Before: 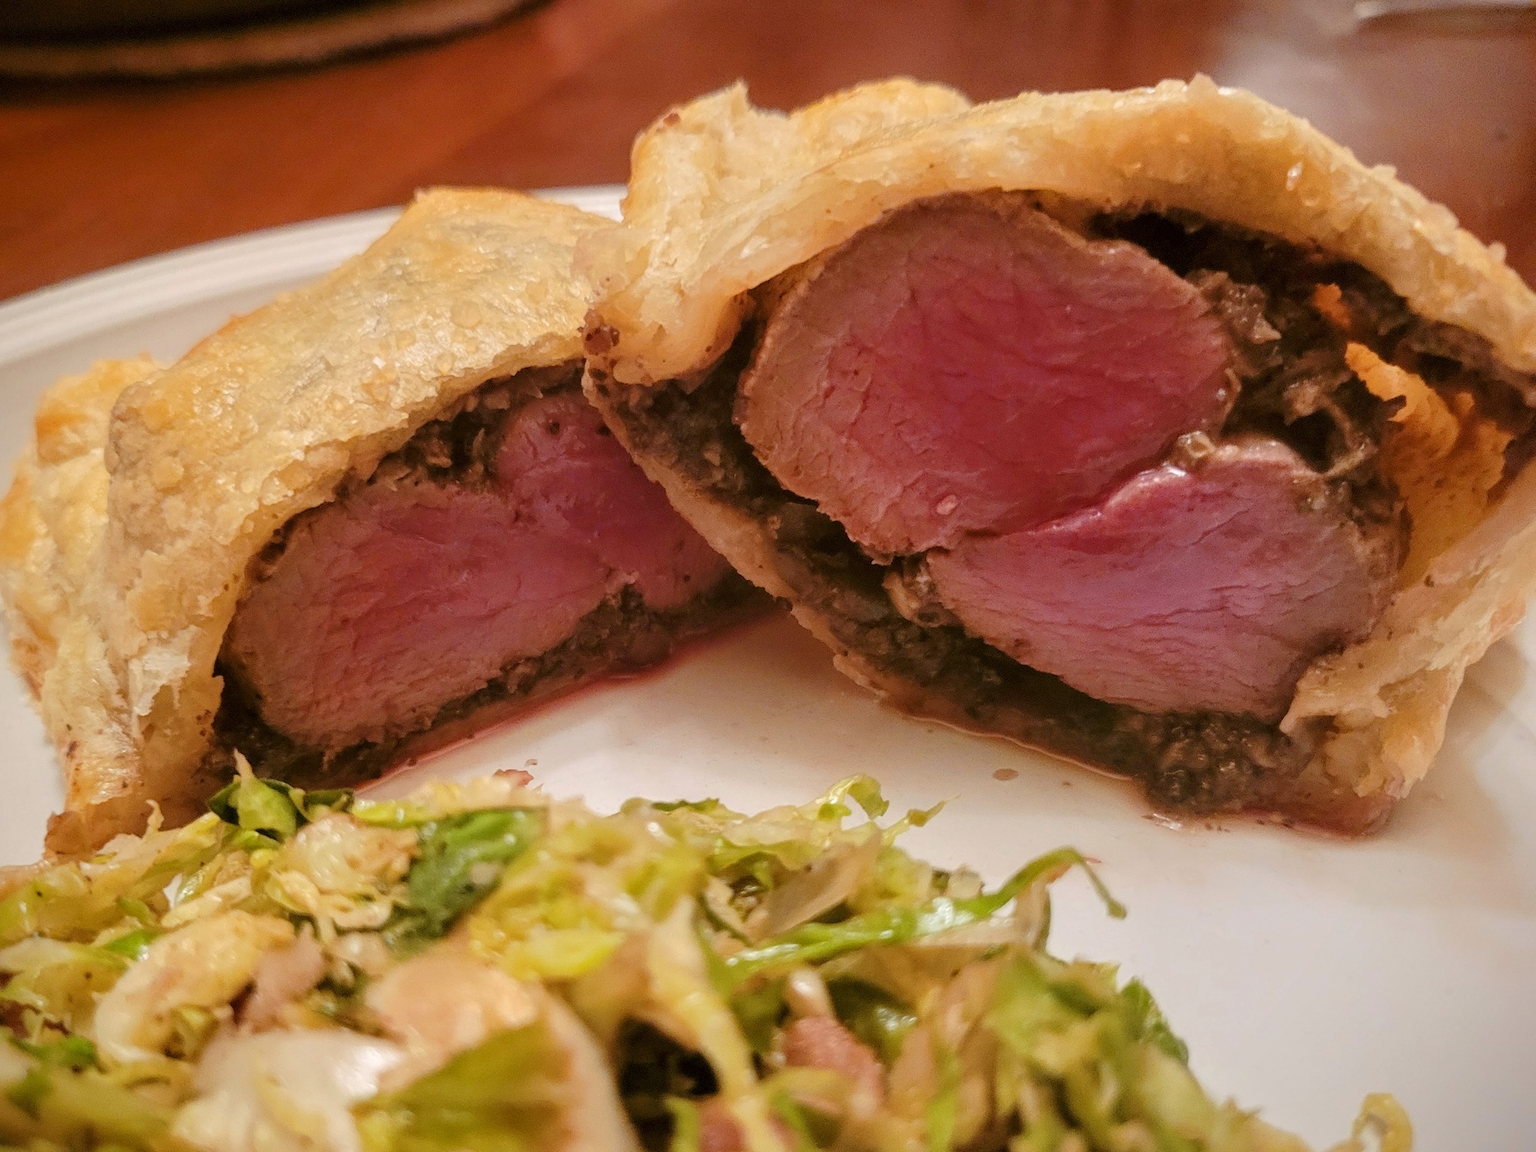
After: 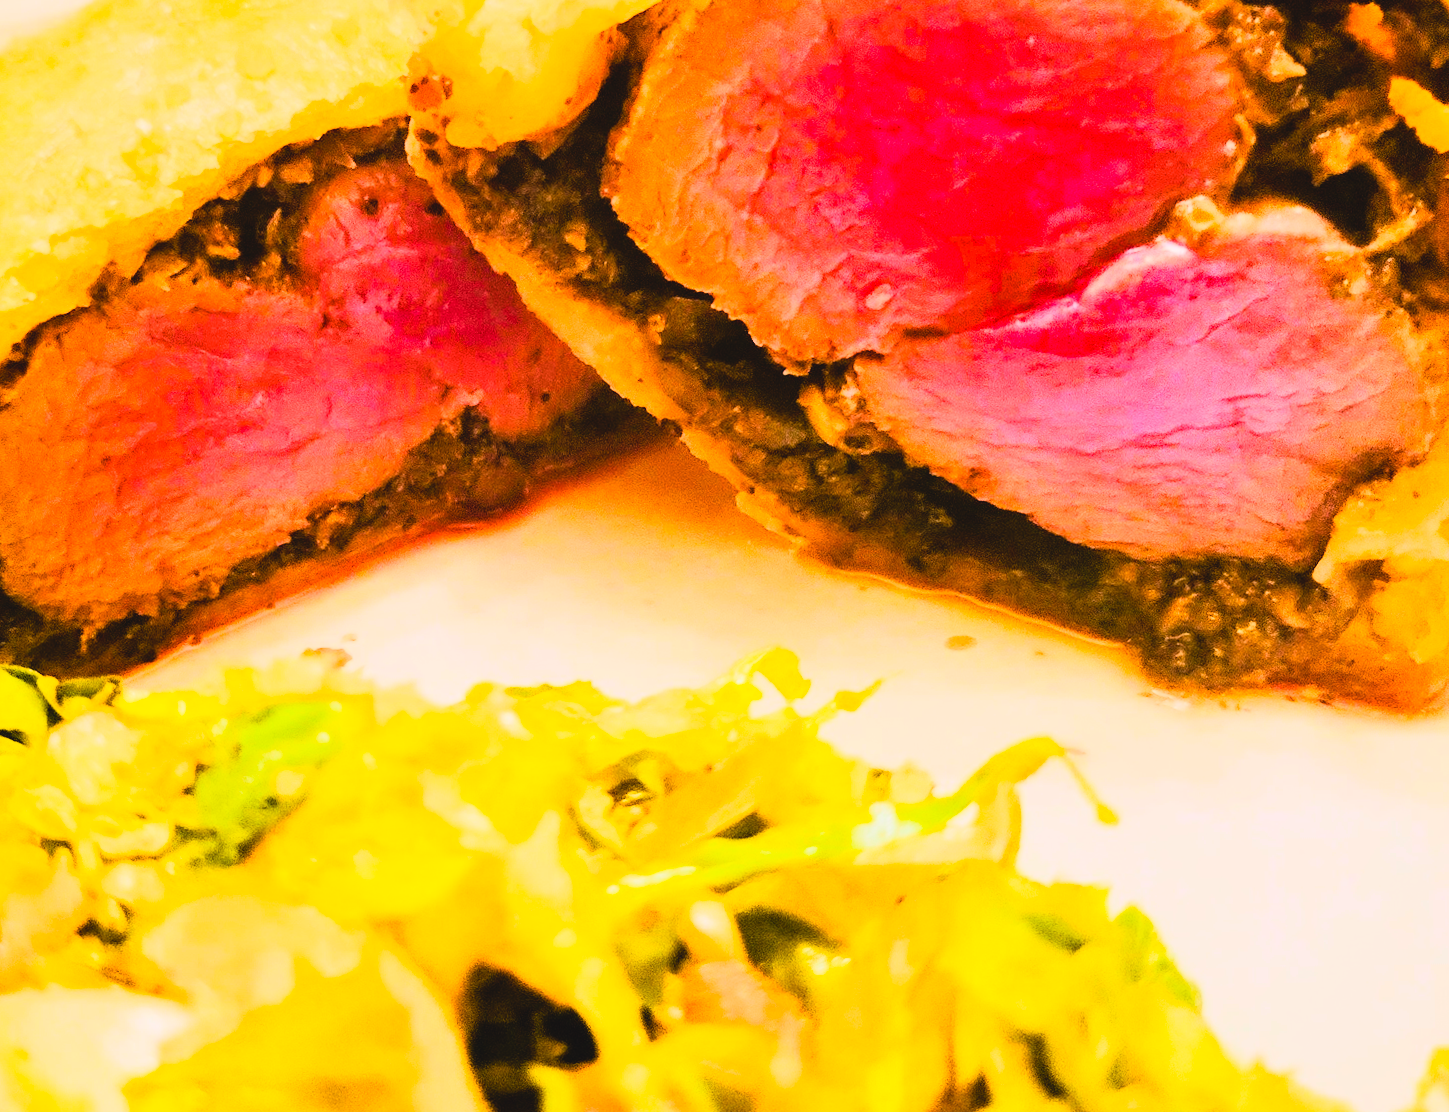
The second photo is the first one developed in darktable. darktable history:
rotate and perspective: rotation -1°, crop left 0.011, crop right 0.989, crop top 0.025, crop bottom 0.975
crop: left 16.871%, top 22.857%, right 9.116%
contrast brightness saturation: contrast -0.11
color balance rgb: linear chroma grading › global chroma 15%, perceptual saturation grading › global saturation 30%
exposure: exposure 1 EV, compensate highlight preservation false
rgb curve: curves: ch0 [(0, 0) (0.21, 0.15) (0.24, 0.21) (0.5, 0.75) (0.75, 0.96) (0.89, 0.99) (1, 1)]; ch1 [(0, 0.02) (0.21, 0.13) (0.25, 0.2) (0.5, 0.67) (0.75, 0.9) (0.89, 0.97) (1, 1)]; ch2 [(0, 0.02) (0.21, 0.13) (0.25, 0.2) (0.5, 0.67) (0.75, 0.9) (0.89, 0.97) (1, 1)], compensate middle gray true
tone equalizer: on, module defaults
